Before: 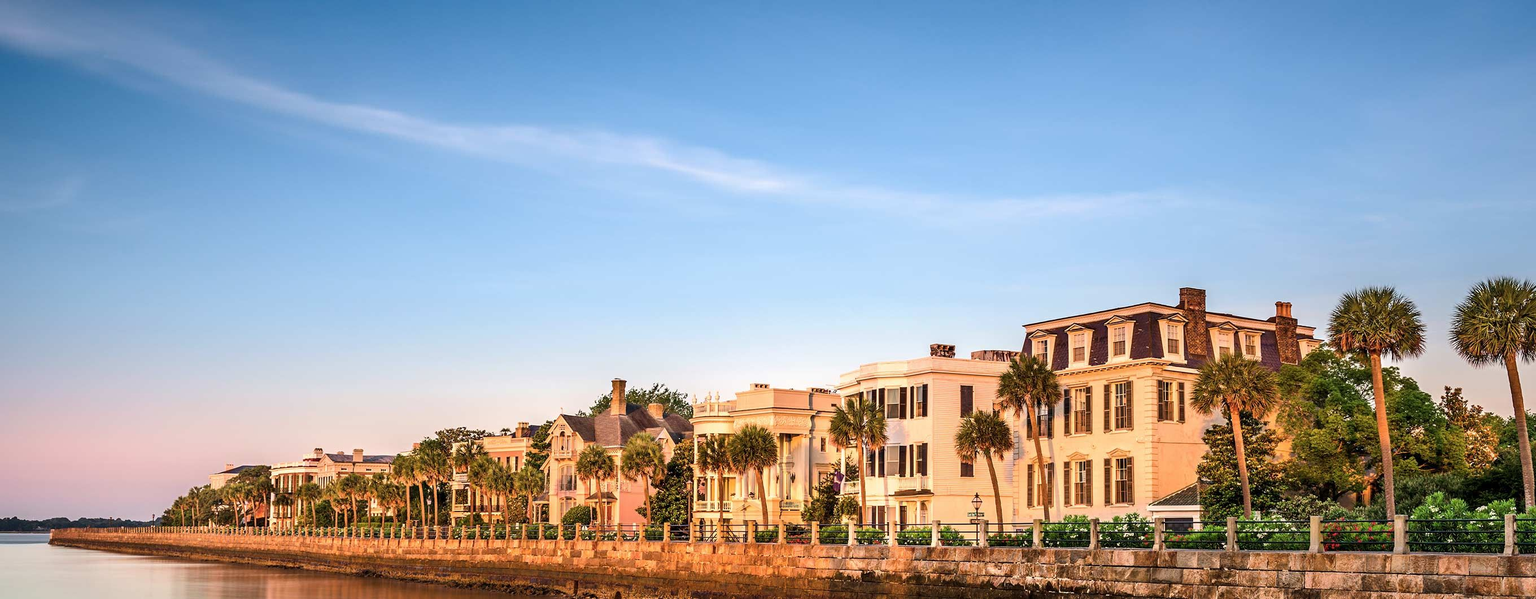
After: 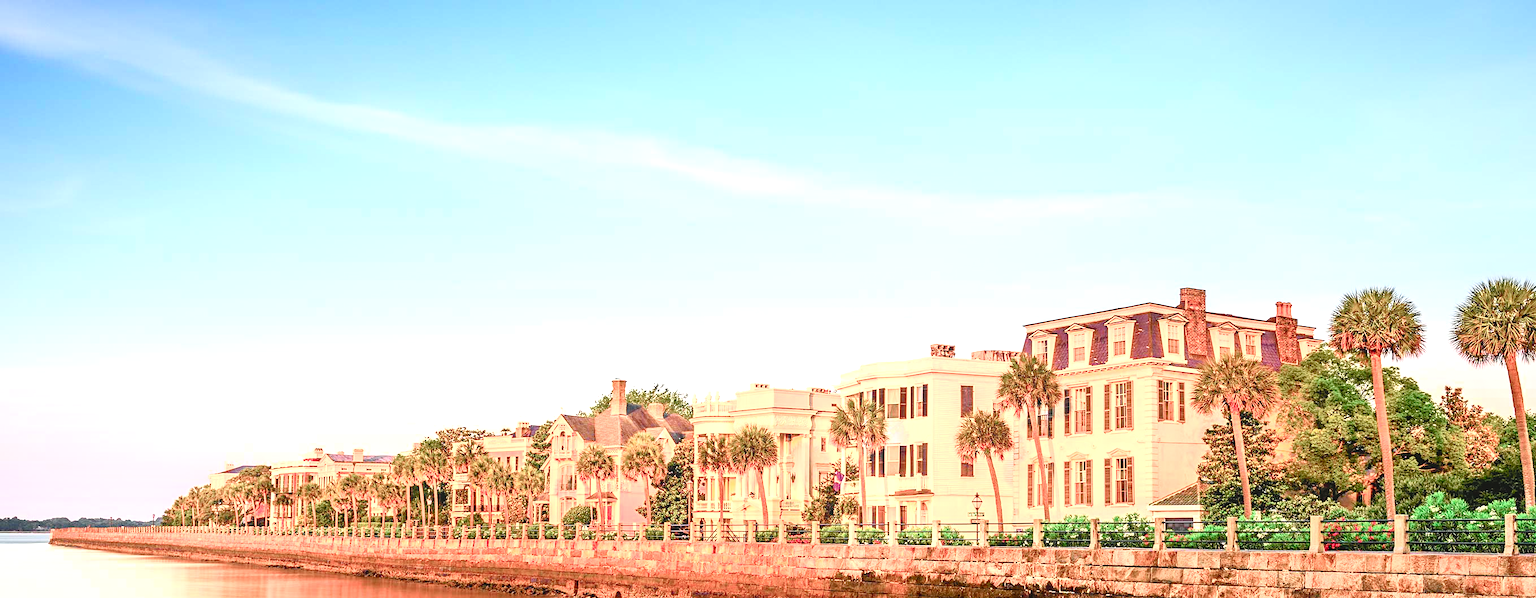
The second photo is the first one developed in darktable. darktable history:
tone equalizer: edges refinement/feathering 500, mask exposure compensation -1.57 EV, preserve details no
levels: levels [0.036, 0.364, 0.827]
contrast equalizer: y [[0.439, 0.44, 0.442, 0.457, 0.493, 0.498], [0.5 ×6], [0.5 ×6], [0 ×6], [0 ×6]]
tone curve: curves: ch0 [(0, 0.023) (0.113, 0.081) (0.204, 0.197) (0.498, 0.608) (0.709, 0.819) (0.984, 0.961)]; ch1 [(0, 0) (0.172, 0.123) (0.317, 0.272) (0.414, 0.382) (0.476, 0.479) (0.505, 0.501) (0.528, 0.54) (0.618, 0.647) (0.709, 0.764) (1, 1)]; ch2 [(0, 0) (0.411, 0.424) (0.492, 0.502) (0.521, 0.521) (0.55, 0.576) (0.686, 0.638) (1, 1)], color space Lab, independent channels, preserve colors none
